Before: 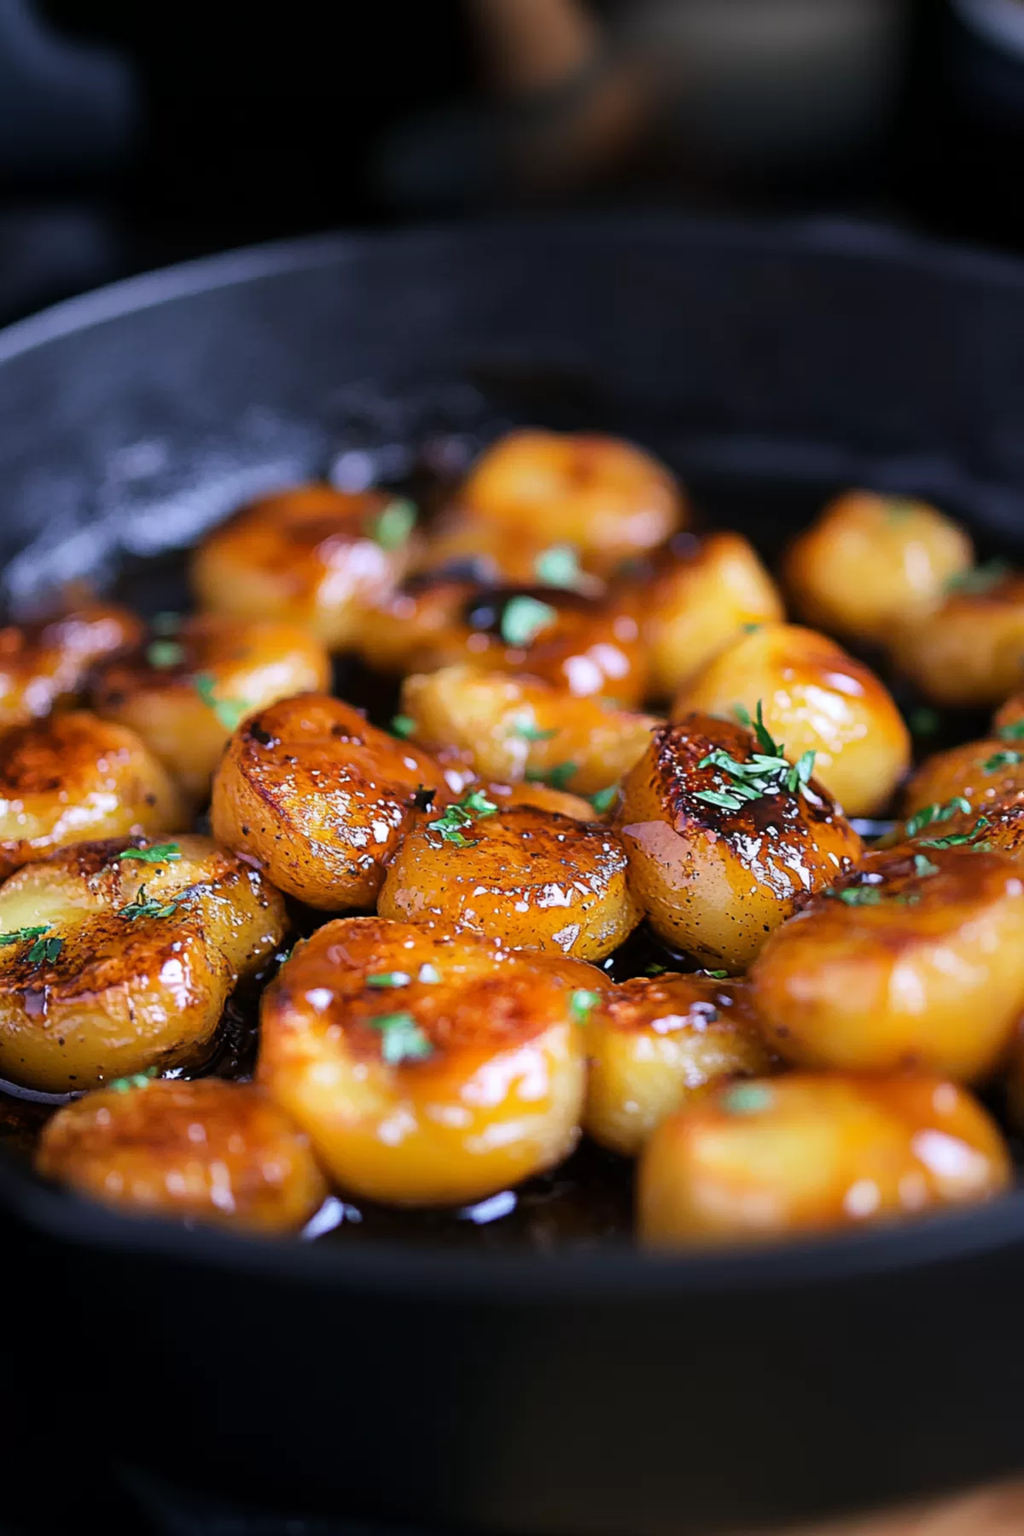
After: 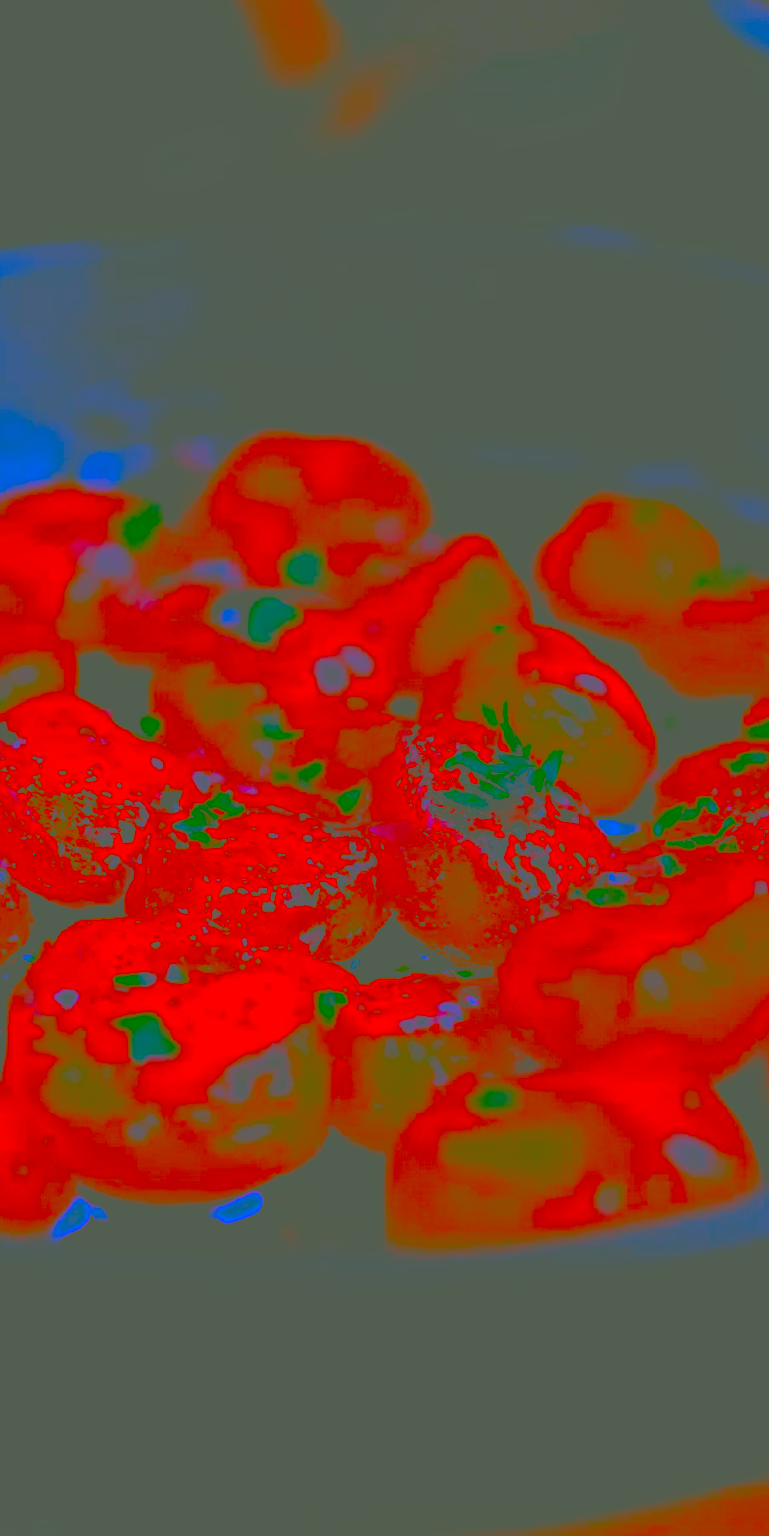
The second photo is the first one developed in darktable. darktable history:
crop and rotate: left 24.783%
filmic rgb: black relative exposure -5.07 EV, white relative exposure 3.96 EV, threshold 2.97 EV, hardness 2.88, contrast 1.299, highlights saturation mix -31.36%, enable highlight reconstruction true
sharpen: on, module defaults
contrast brightness saturation: contrast -0.986, brightness -0.171, saturation 0.746
color correction: highlights a* -11.05, highlights b* 9.8, saturation 1.71
local contrast: detail 130%
